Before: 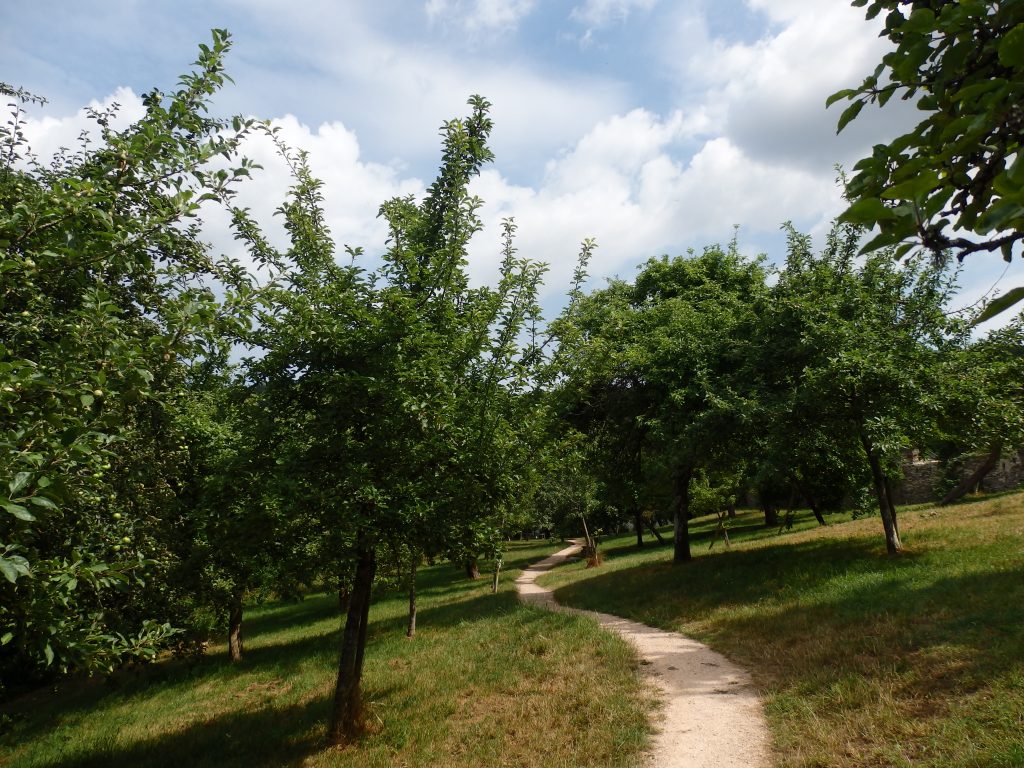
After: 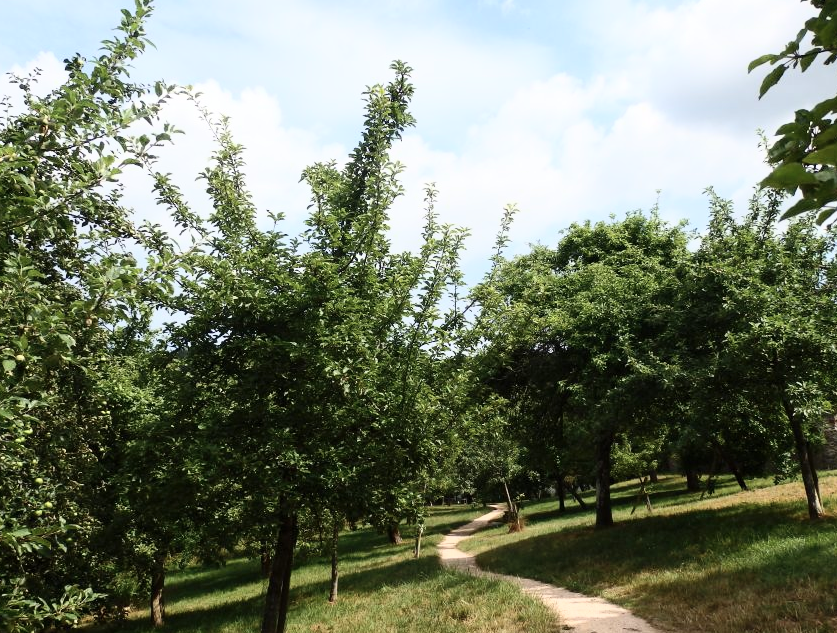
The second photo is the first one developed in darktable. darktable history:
crop and rotate: left 7.631%, top 4.587%, right 10.57%, bottom 12.952%
tone curve: curves: ch0 [(0, 0) (0.093, 0.104) (0.226, 0.291) (0.327, 0.431) (0.471, 0.648) (0.759, 0.926) (1, 1)], color space Lab, independent channels, preserve colors none
exposure: exposure 0.014 EV, compensate exposure bias true, compensate highlight preservation false
color correction: highlights b* -0.052
